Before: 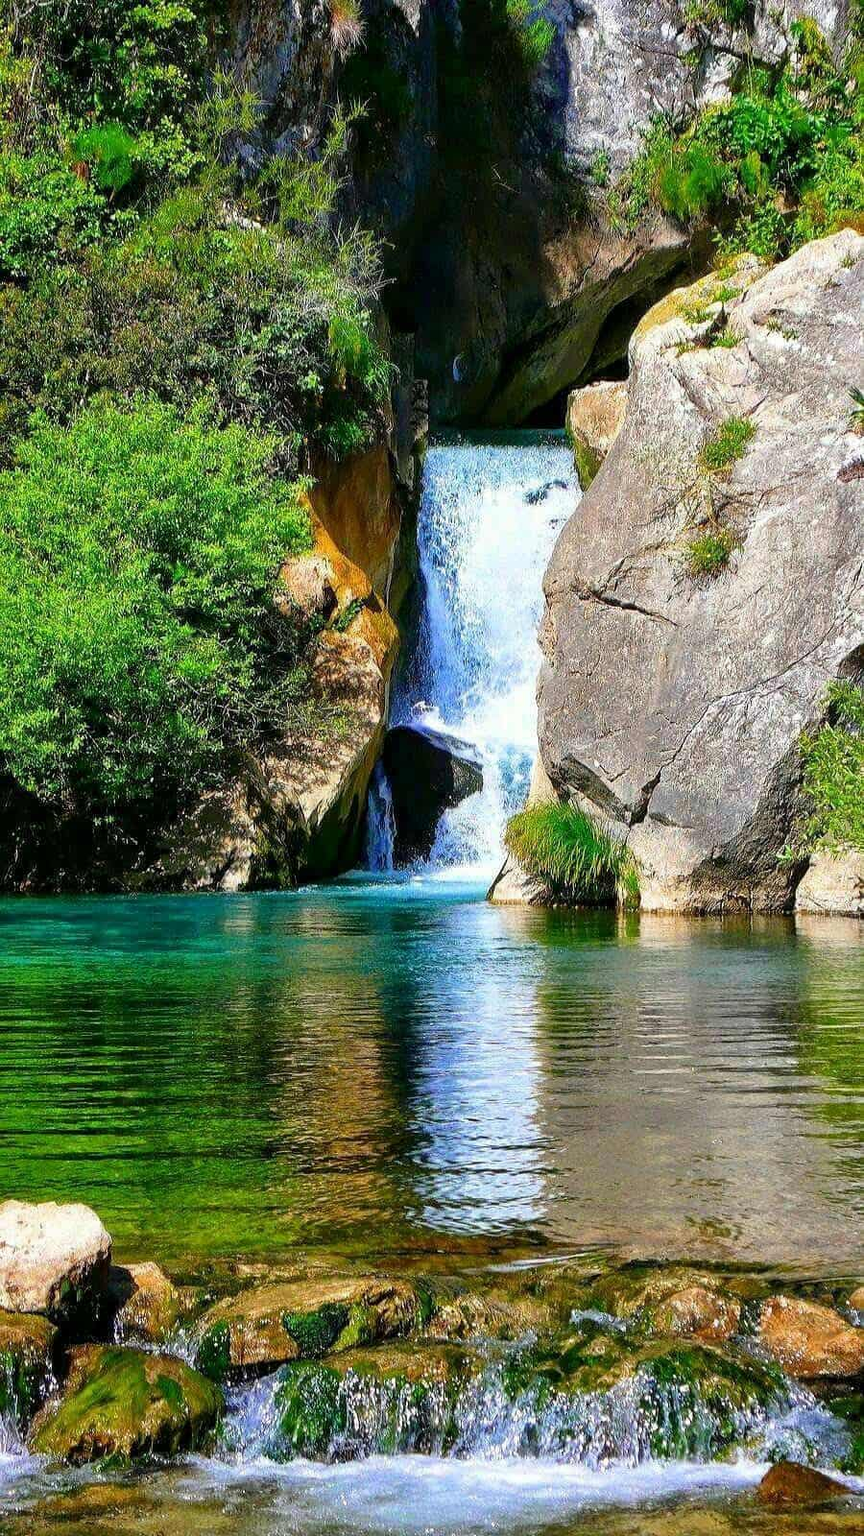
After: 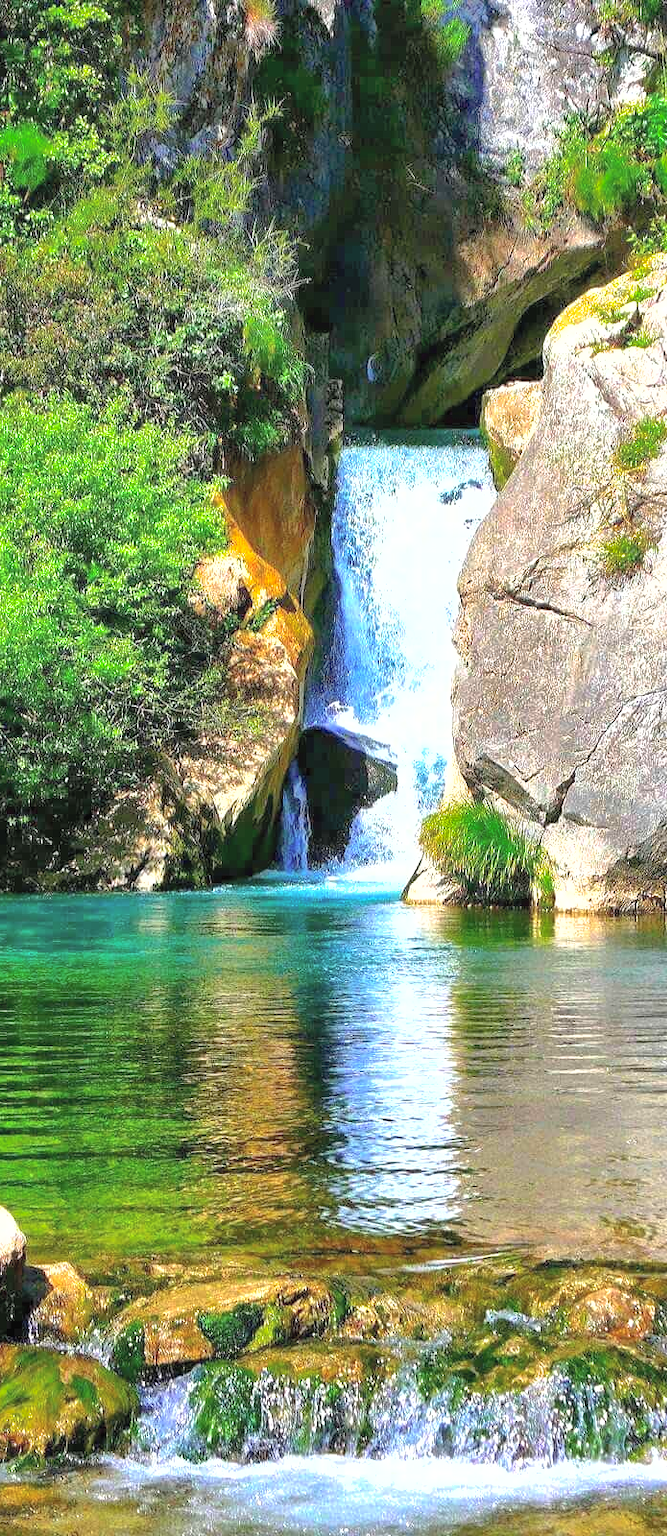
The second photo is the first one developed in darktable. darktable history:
crop: left 9.892%, right 12.839%
contrast brightness saturation: brightness 0.152
shadows and highlights: on, module defaults
exposure: black level correction 0, exposure 0.694 EV, compensate highlight preservation false
